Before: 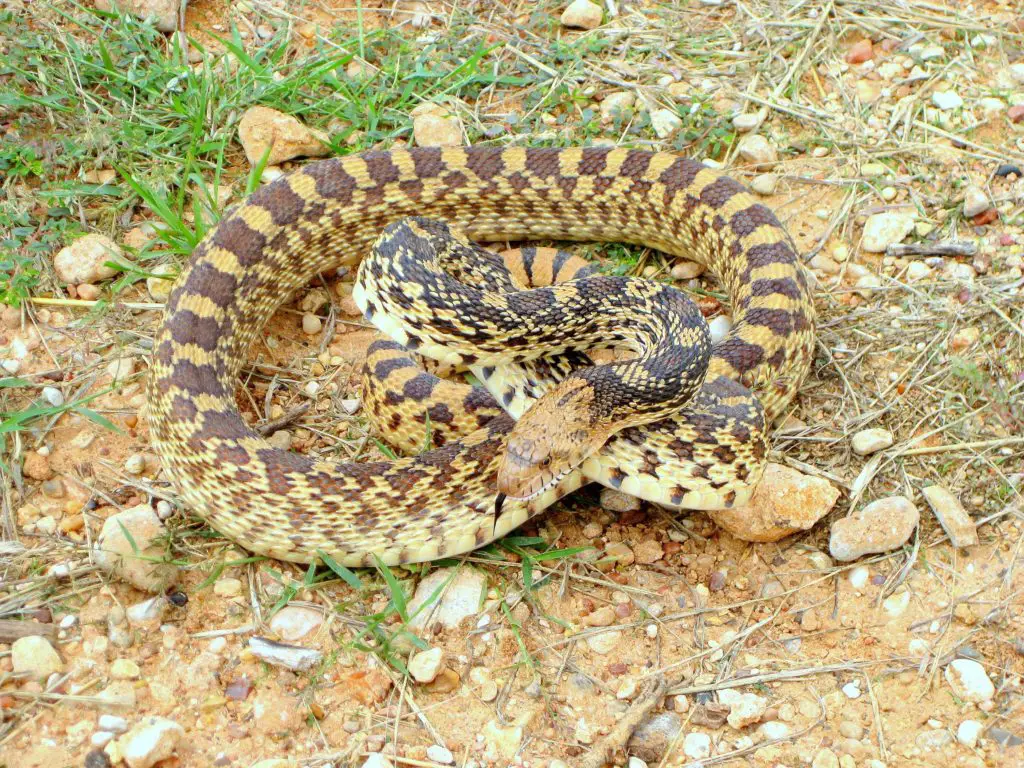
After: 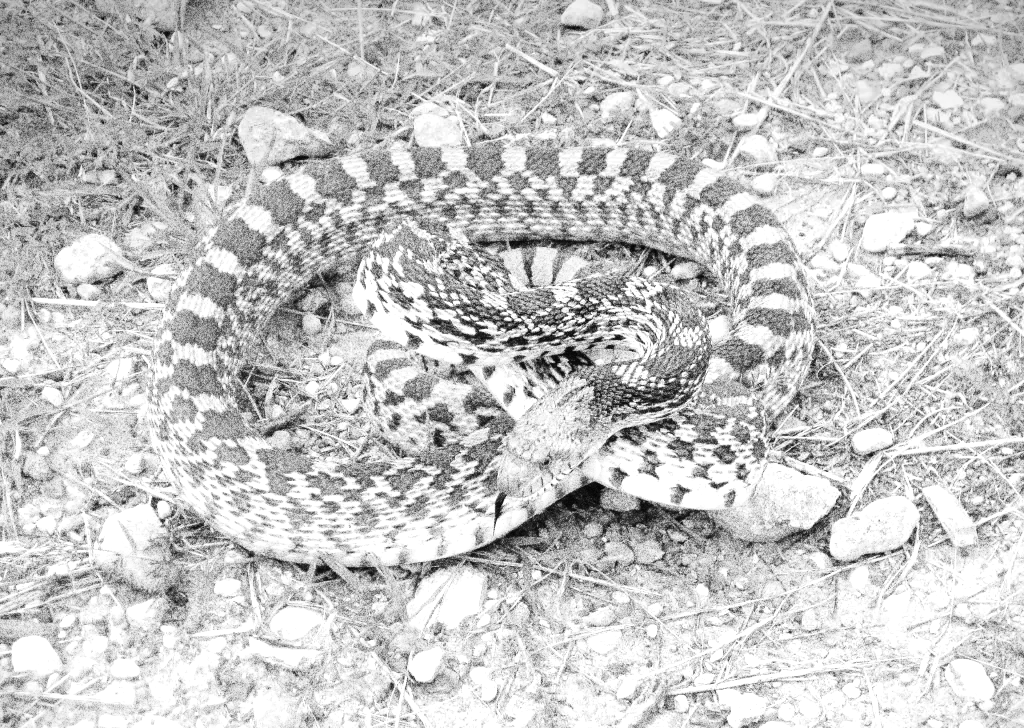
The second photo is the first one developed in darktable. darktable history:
grain: coarseness 30.02 ISO, strength 100%
vignetting: fall-off start 97.52%, fall-off radius 100%, brightness -0.574, saturation 0, center (-0.027, 0.404), width/height ratio 1.368, unbound false
contrast brightness saturation: brightness 0.28
tone equalizer: -8 EV -0.417 EV, -7 EV -0.389 EV, -6 EV -0.333 EV, -5 EV -0.222 EV, -3 EV 0.222 EV, -2 EV 0.333 EV, -1 EV 0.389 EV, +0 EV 0.417 EV, edges refinement/feathering 500, mask exposure compensation -1.25 EV, preserve details no
crop and rotate: top 0%, bottom 5.097%
color balance: lift [1, 1.001, 0.999, 1.001], gamma [1, 1.004, 1.007, 0.993], gain [1, 0.991, 0.987, 1.013], contrast 10%, output saturation 120%
monochrome: a -6.99, b 35.61, size 1.4
rgb levels: mode RGB, independent channels, levels [[0, 0.5, 1], [0, 0.521, 1], [0, 0.536, 1]]
